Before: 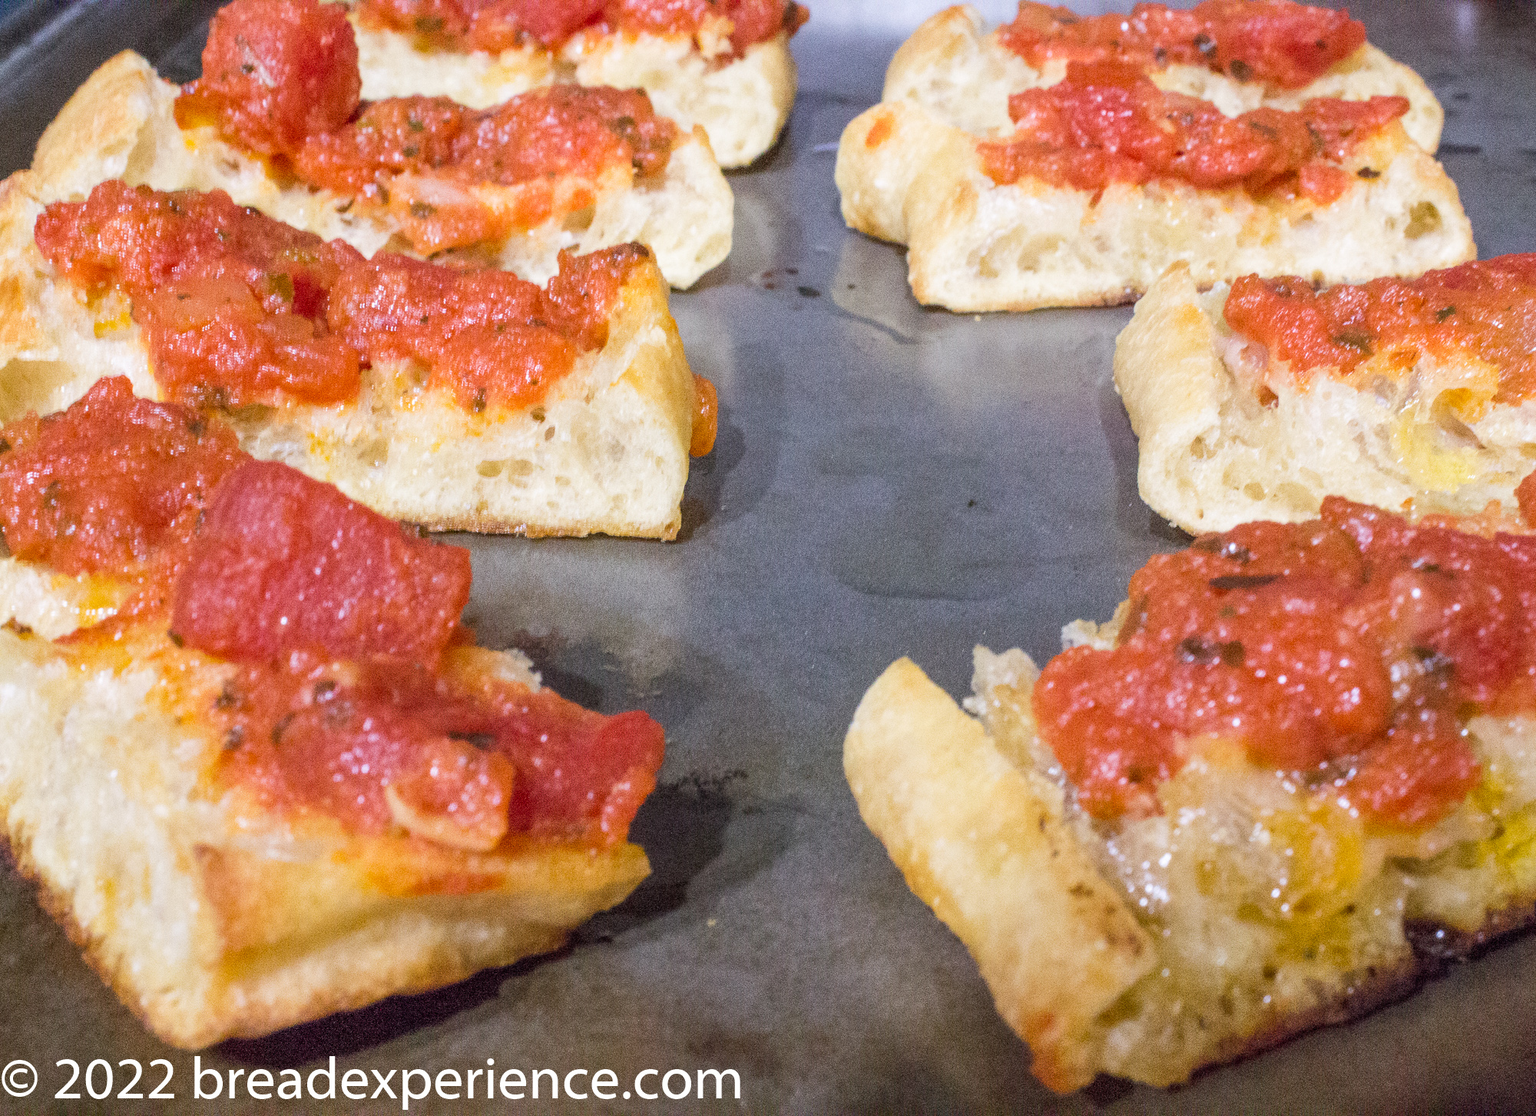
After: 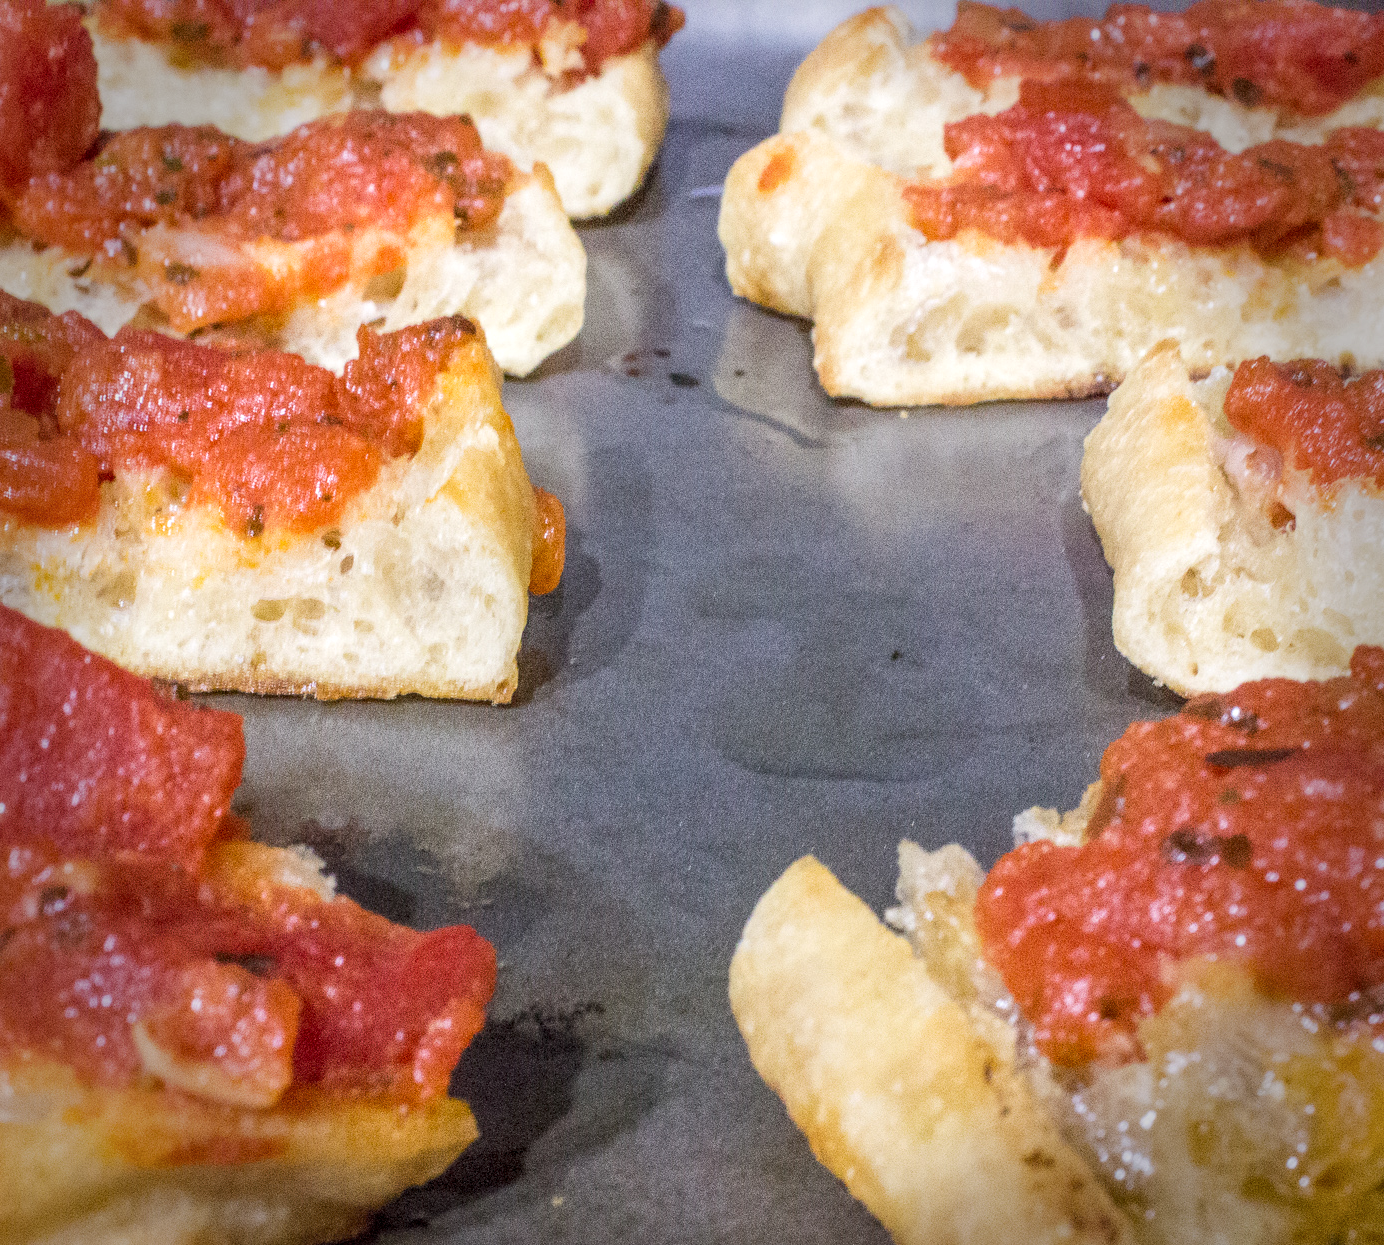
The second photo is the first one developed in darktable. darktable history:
crop: left 18.474%, right 12.277%, bottom 14.286%
local contrast: on, module defaults
vignetting: fall-off start 76.56%, fall-off radius 28.01%, saturation -0.024, width/height ratio 0.968, dithering 8-bit output
